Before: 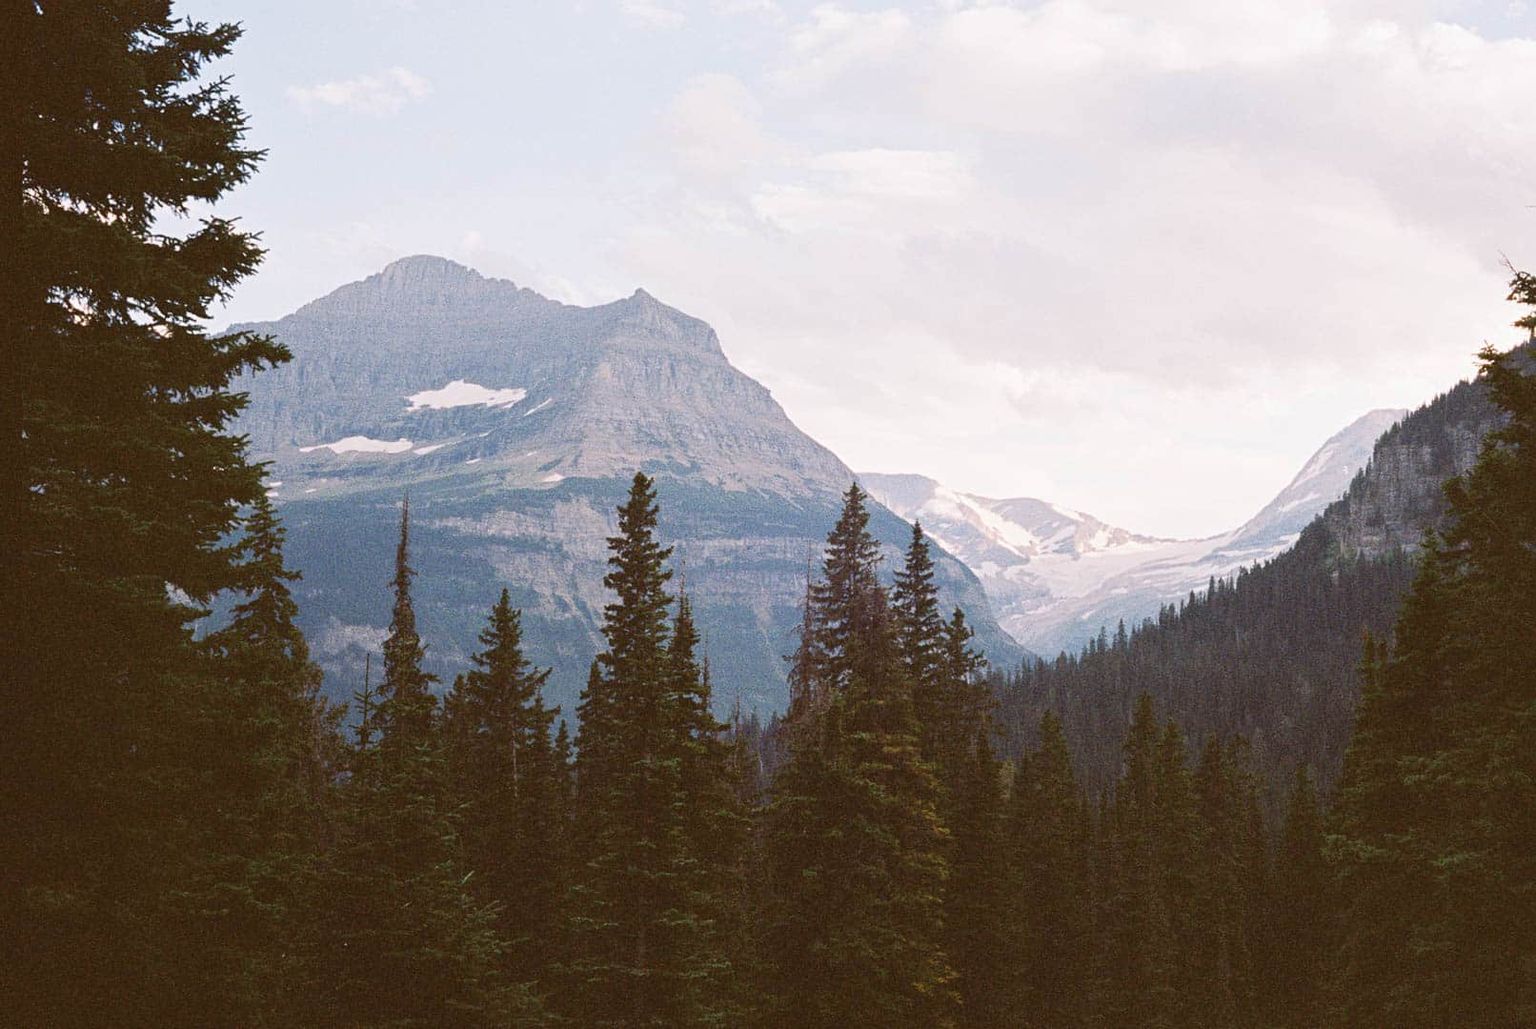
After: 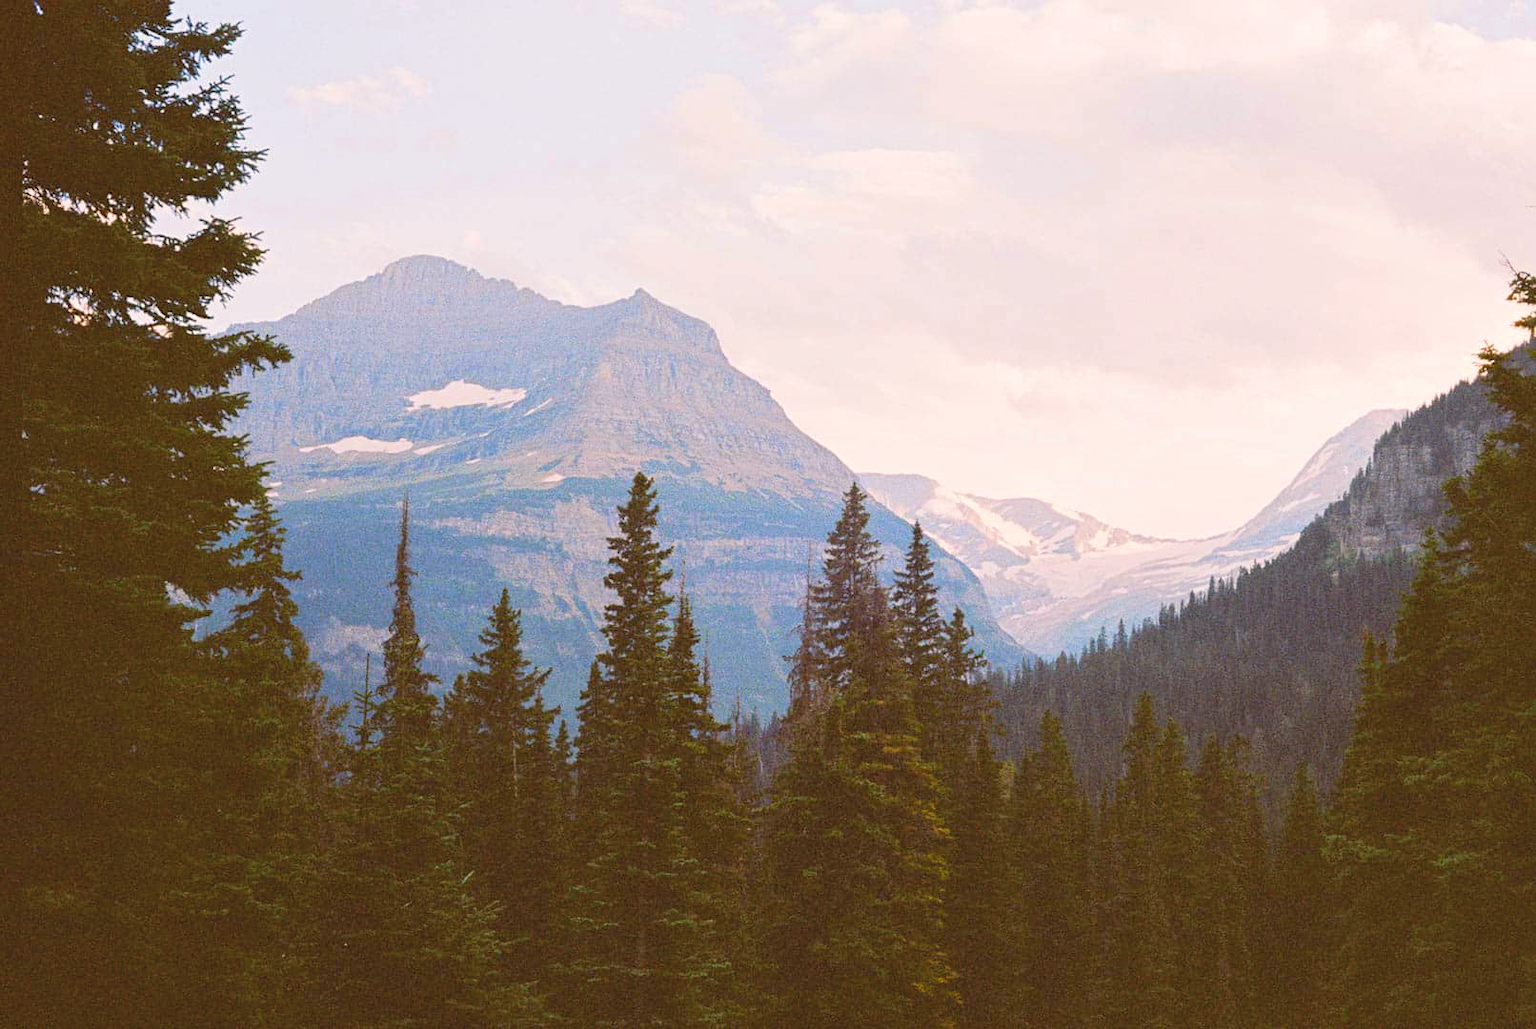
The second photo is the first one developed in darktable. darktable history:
contrast brightness saturation: brightness 0.128
color zones: curves: ch0 [(0.068, 0.464) (0.25, 0.5) (0.48, 0.508) (0.75, 0.536) (0.886, 0.476) (0.967, 0.456)]; ch1 [(0.066, 0.456) (0.25, 0.5) (0.616, 0.508) (0.746, 0.56) (0.934, 0.444)]
color balance rgb: highlights gain › chroma 1.746%, highlights gain › hue 55.9°, linear chroma grading › global chroma 25.569%, perceptual saturation grading › global saturation 14.784%
